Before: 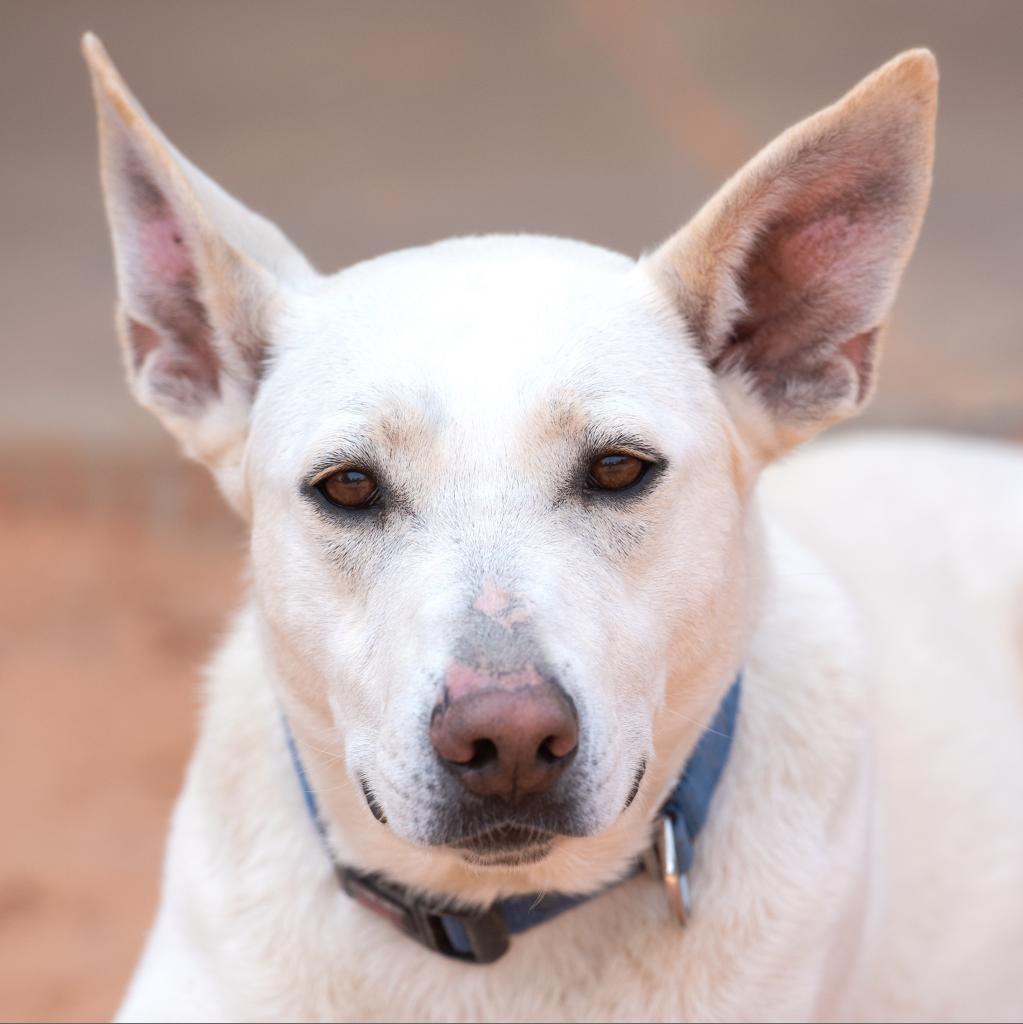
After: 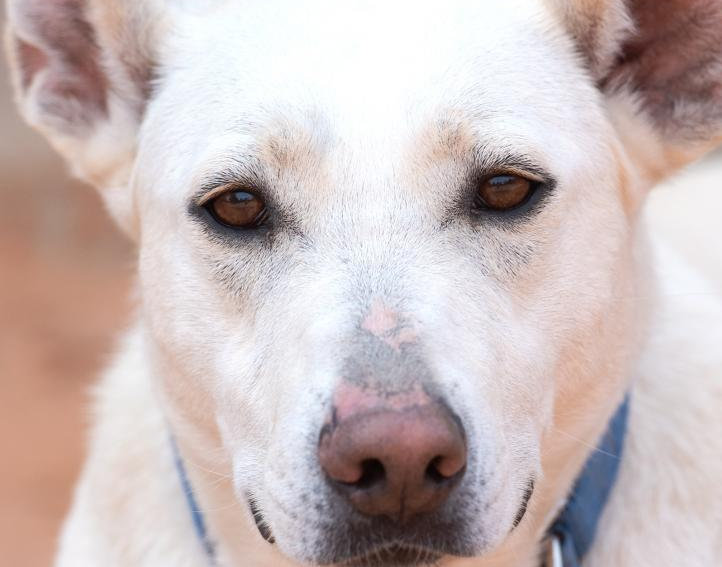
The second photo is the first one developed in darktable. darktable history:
crop: left 11.03%, top 27.406%, right 18.323%, bottom 17.222%
